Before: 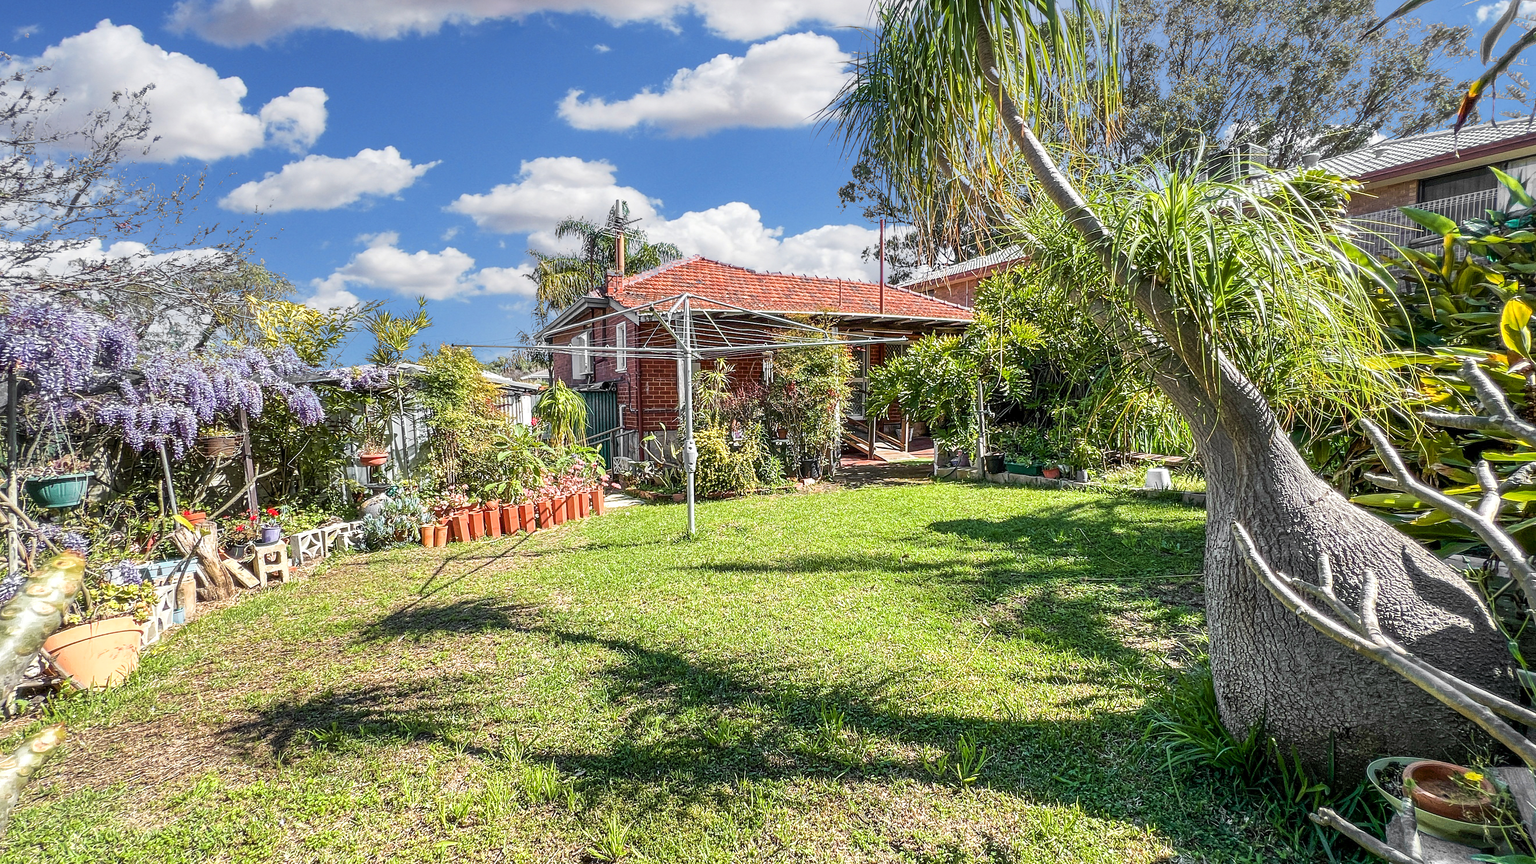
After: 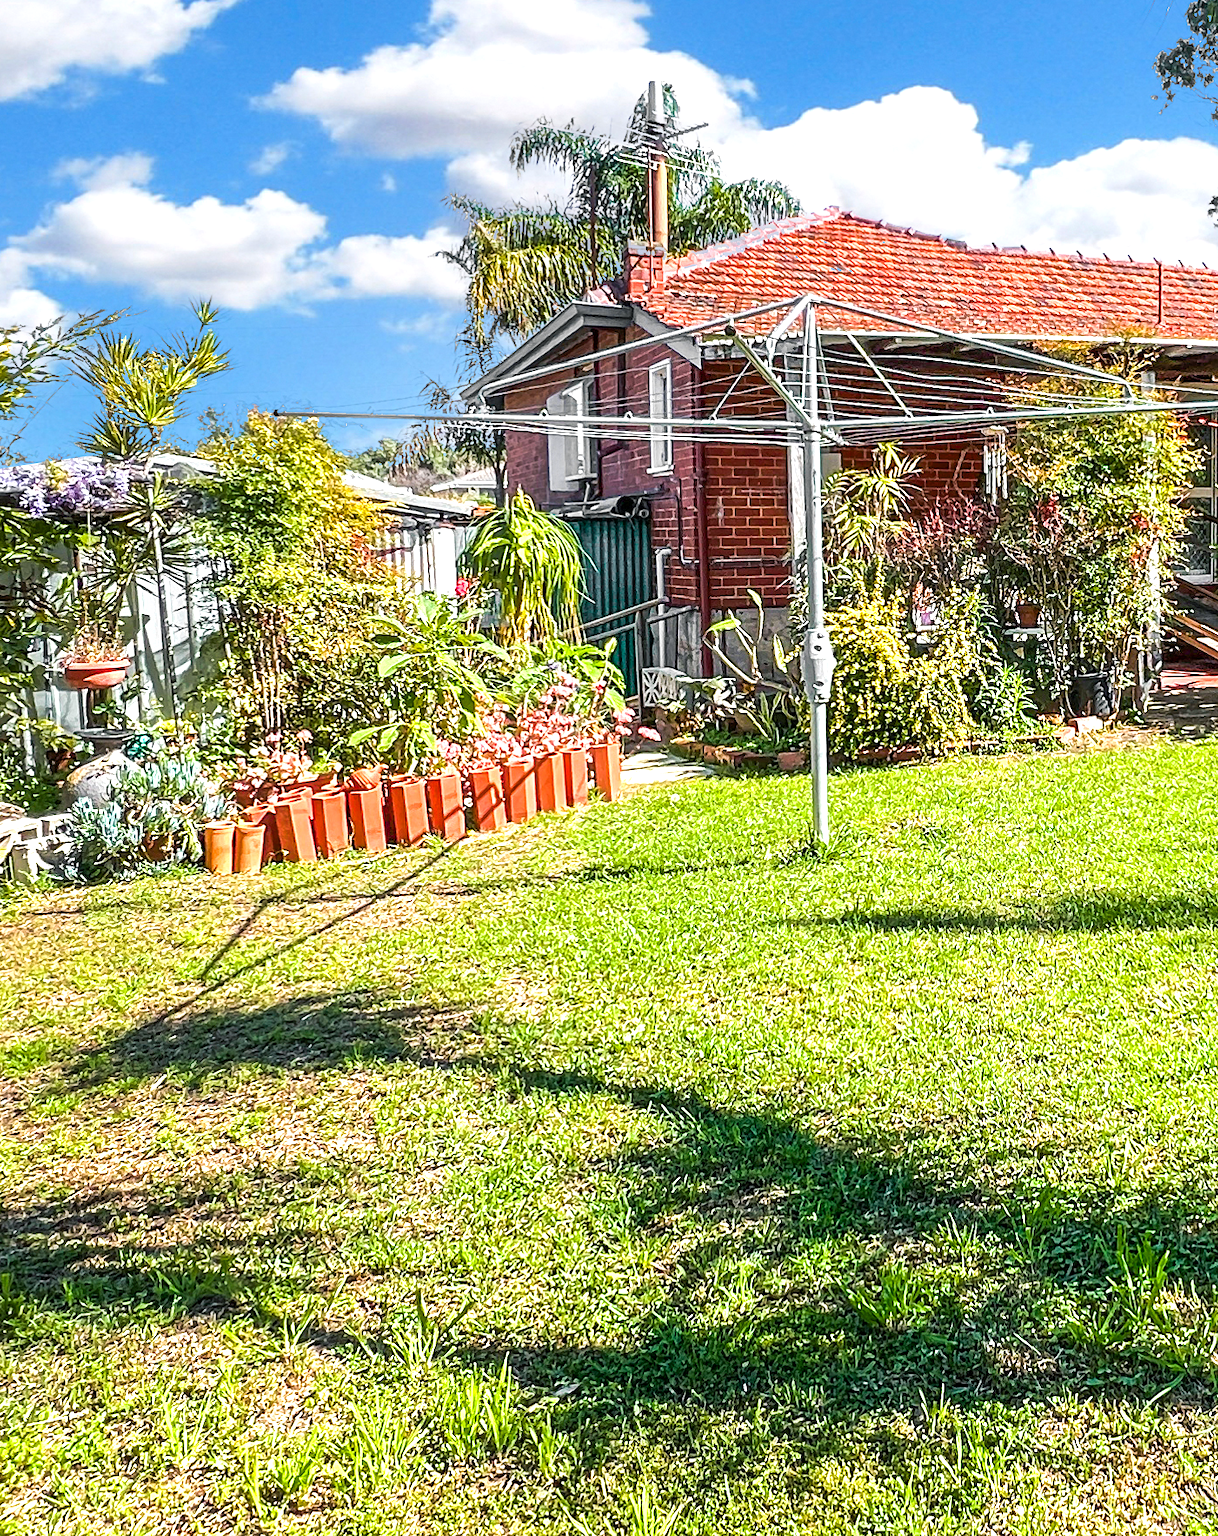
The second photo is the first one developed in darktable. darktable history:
crop and rotate: left 21.603%, top 19.052%, right 43.613%, bottom 2.998%
color balance rgb: shadows lift › chroma 2.024%, shadows lift › hue 221.3°, linear chroma grading › mid-tones 7.501%, perceptual saturation grading › global saturation 0.379%, perceptual brilliance grading › global brilliance 11.757%
